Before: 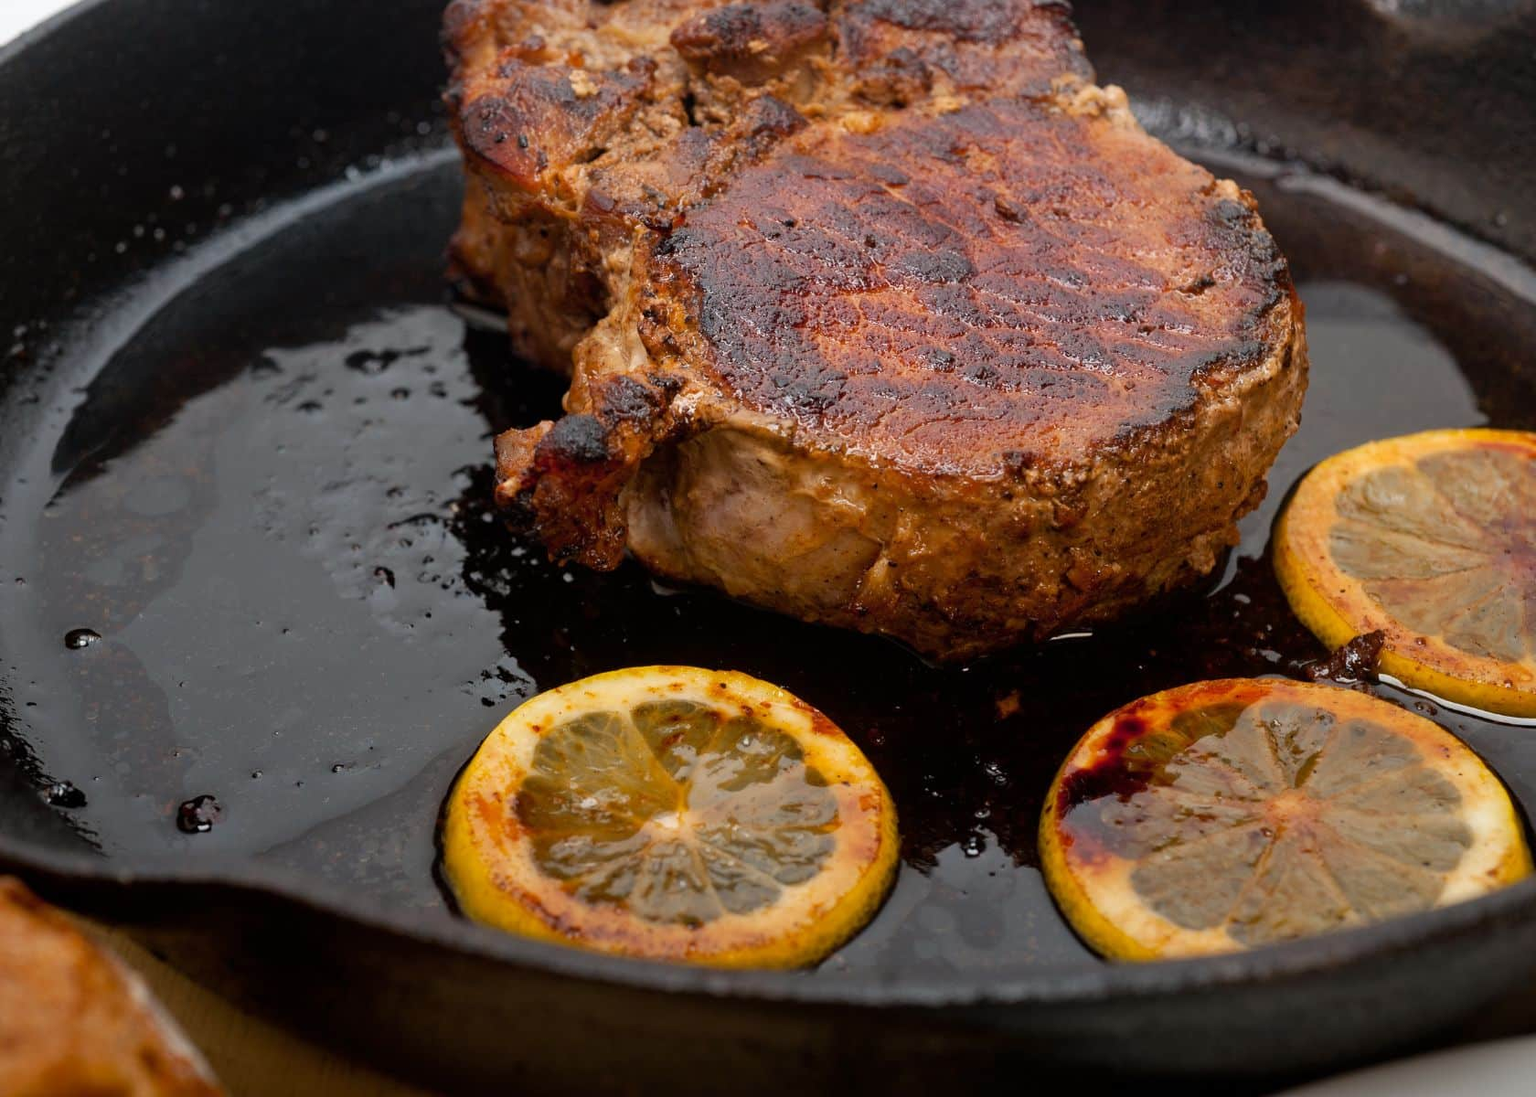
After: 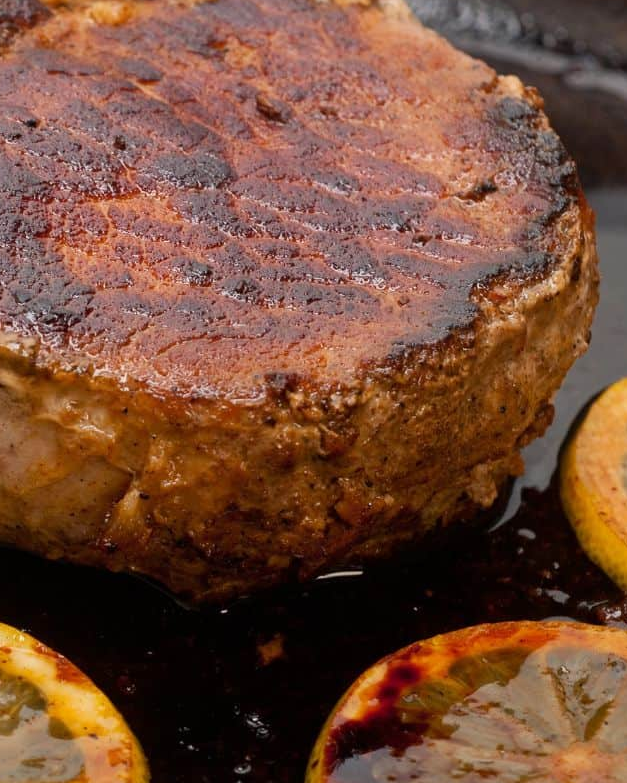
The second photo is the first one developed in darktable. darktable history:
crop and rotate: left 49.549%, top 10.15%, right 13.08%, bottom 24.538%
